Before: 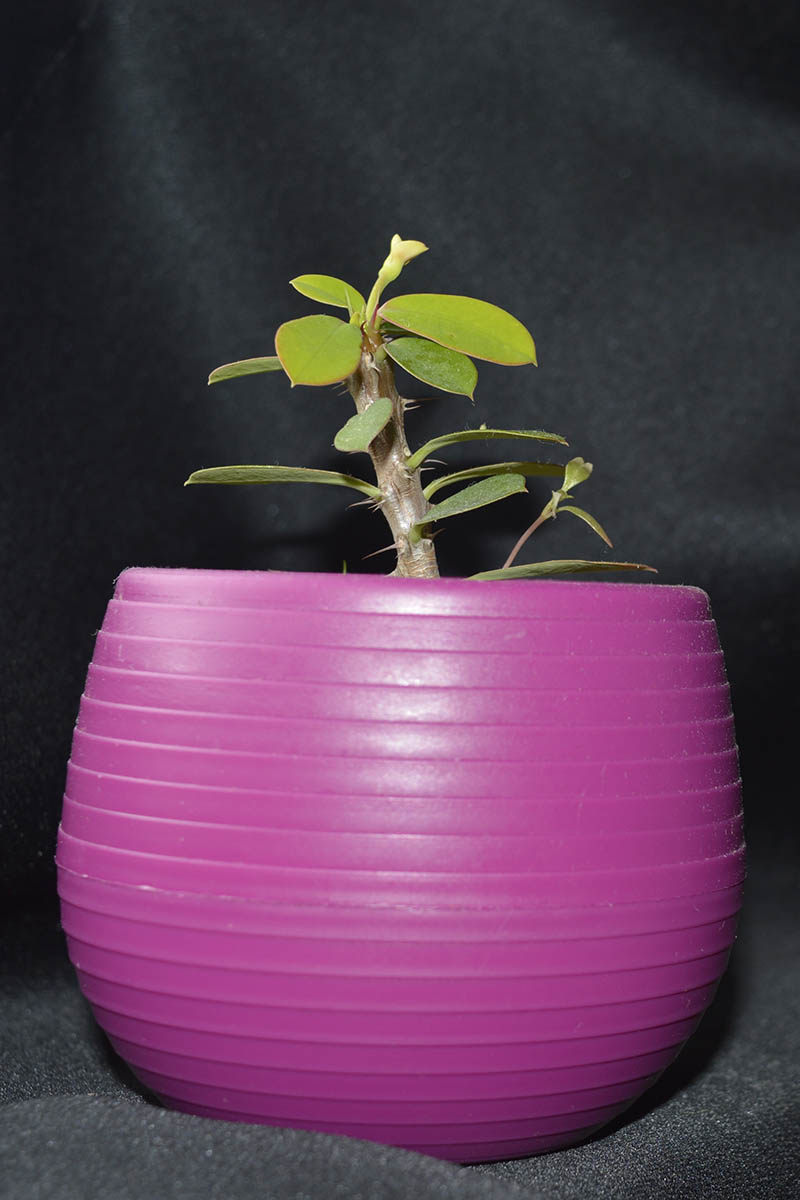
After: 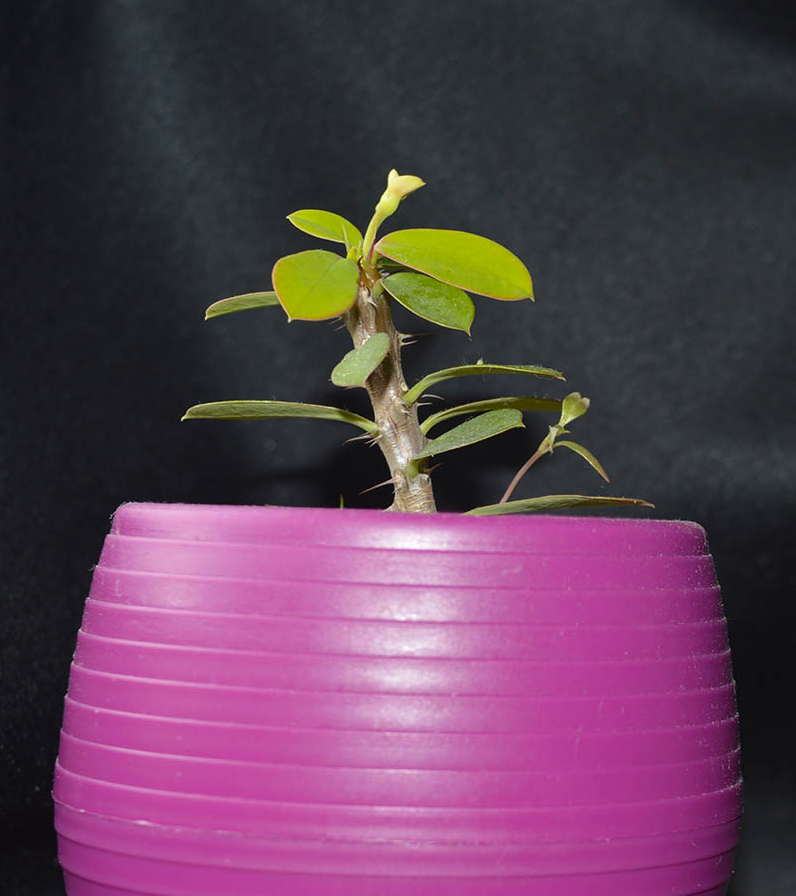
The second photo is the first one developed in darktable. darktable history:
crop: left 0.387%, top 5.469%, bottom 19.809%
color balance: output saturation 110%
